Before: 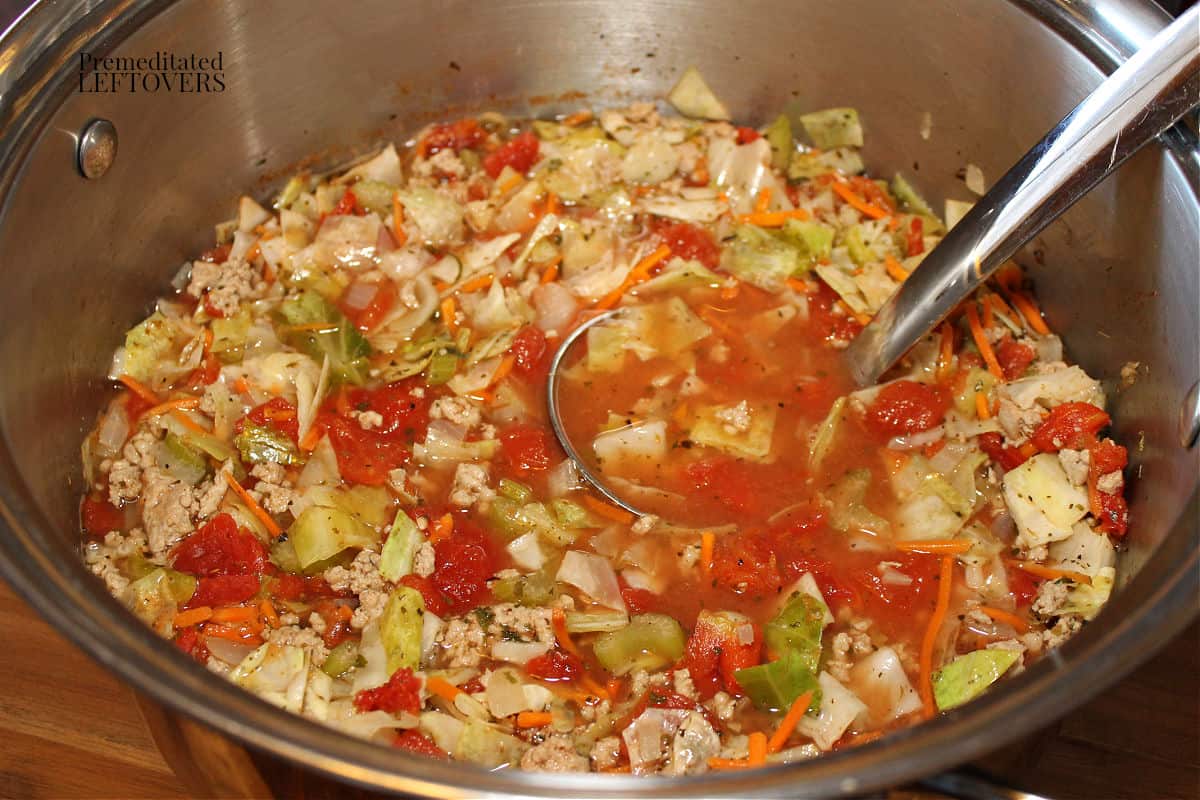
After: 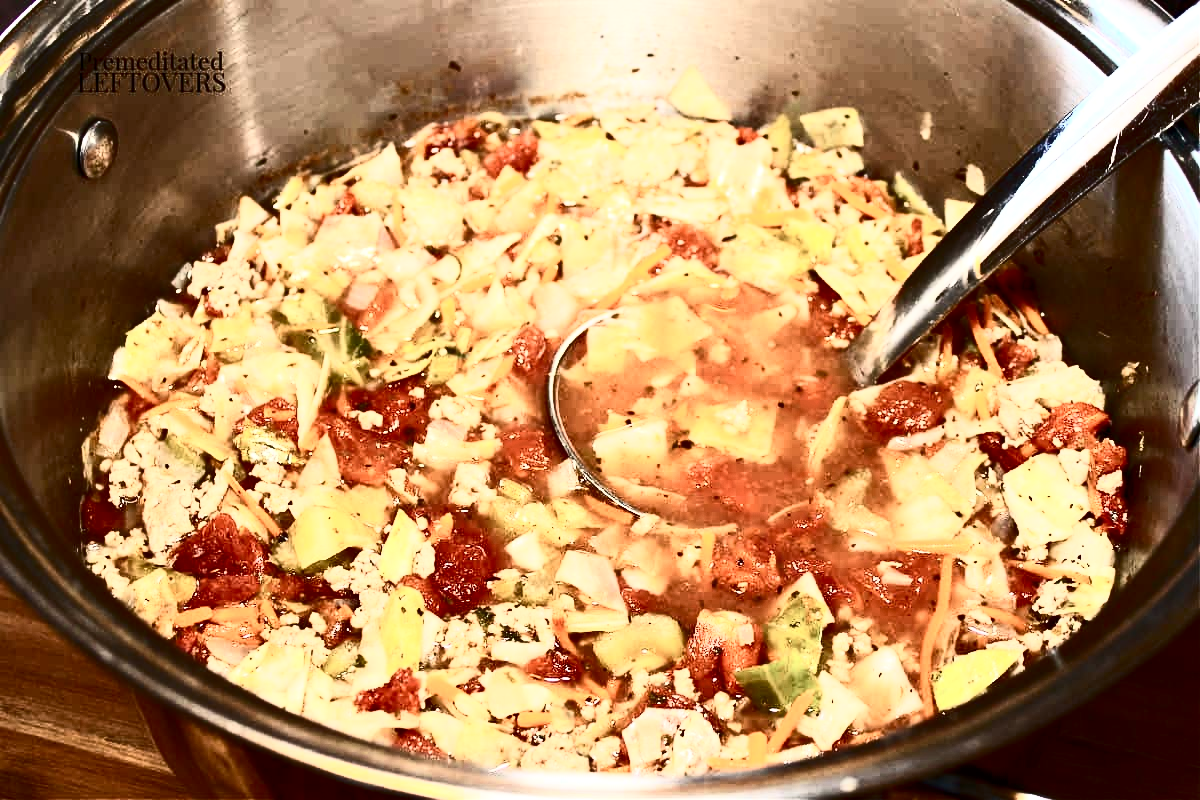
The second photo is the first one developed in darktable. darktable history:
contrast brightness saturation: contrast 0.93, brightness 0.2
exposure: black level correction 0.005, exposure 0.417 EV, compensate highlight preservation false
color correction: saturation 0.85
